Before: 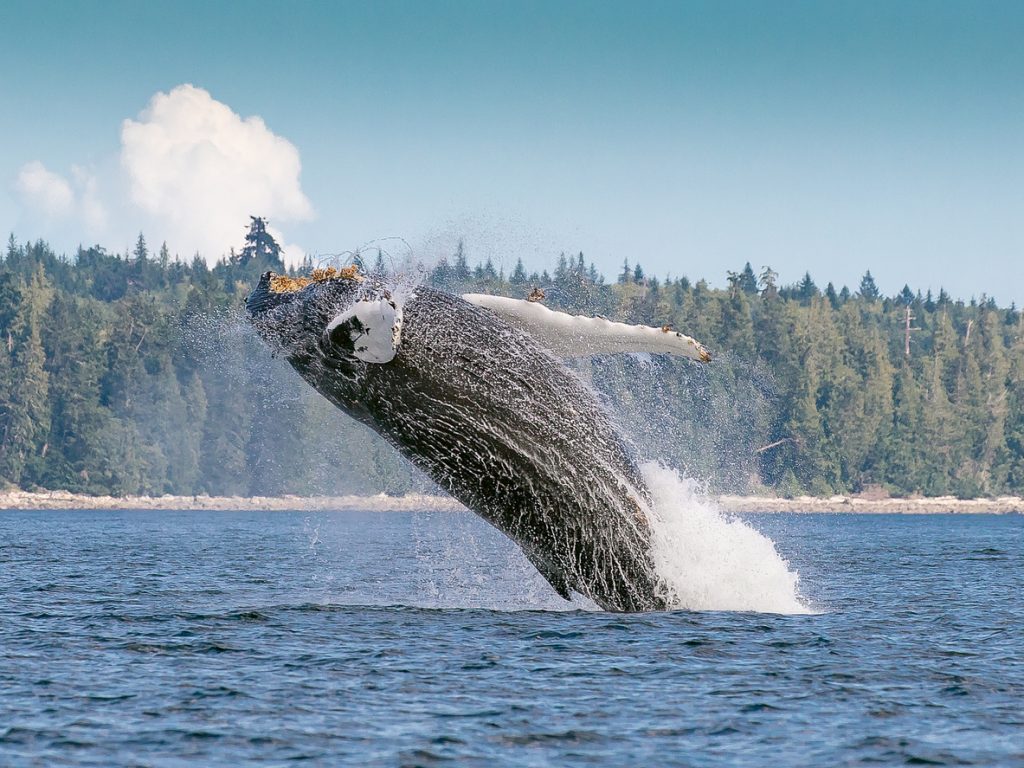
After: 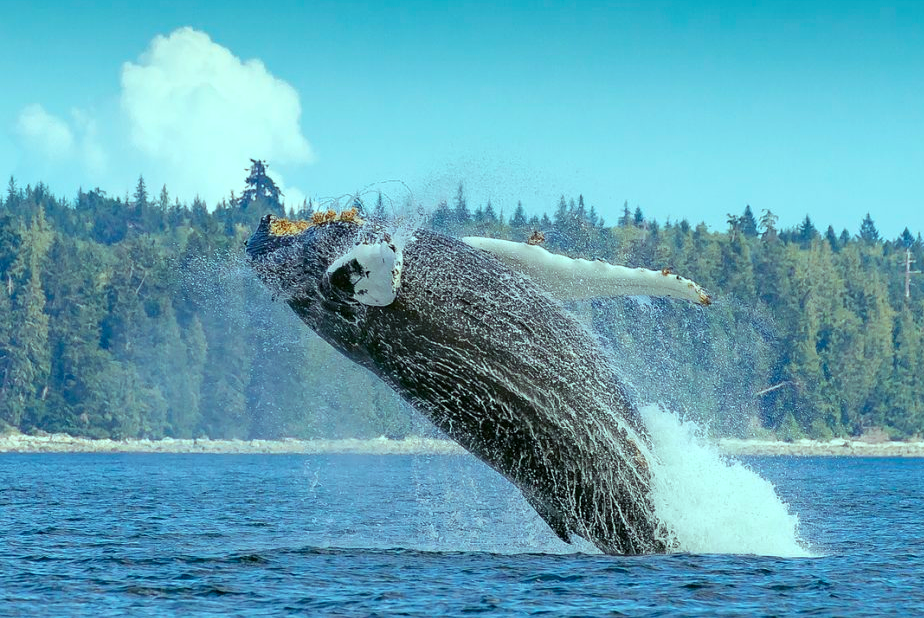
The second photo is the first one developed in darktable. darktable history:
color correction: highlights a* 3.22, highlights b* 1.93, saturation 1.19
crop: top 7.49%, right 9.717%, bottom 11.943%
color balance rgb: shadows lift › chroma 7.23%, shadows lift › hue 246.48°, highlights gain › chroma 5.38%, highlights gain › hue 196.93°, white fulcrum 1 EV
